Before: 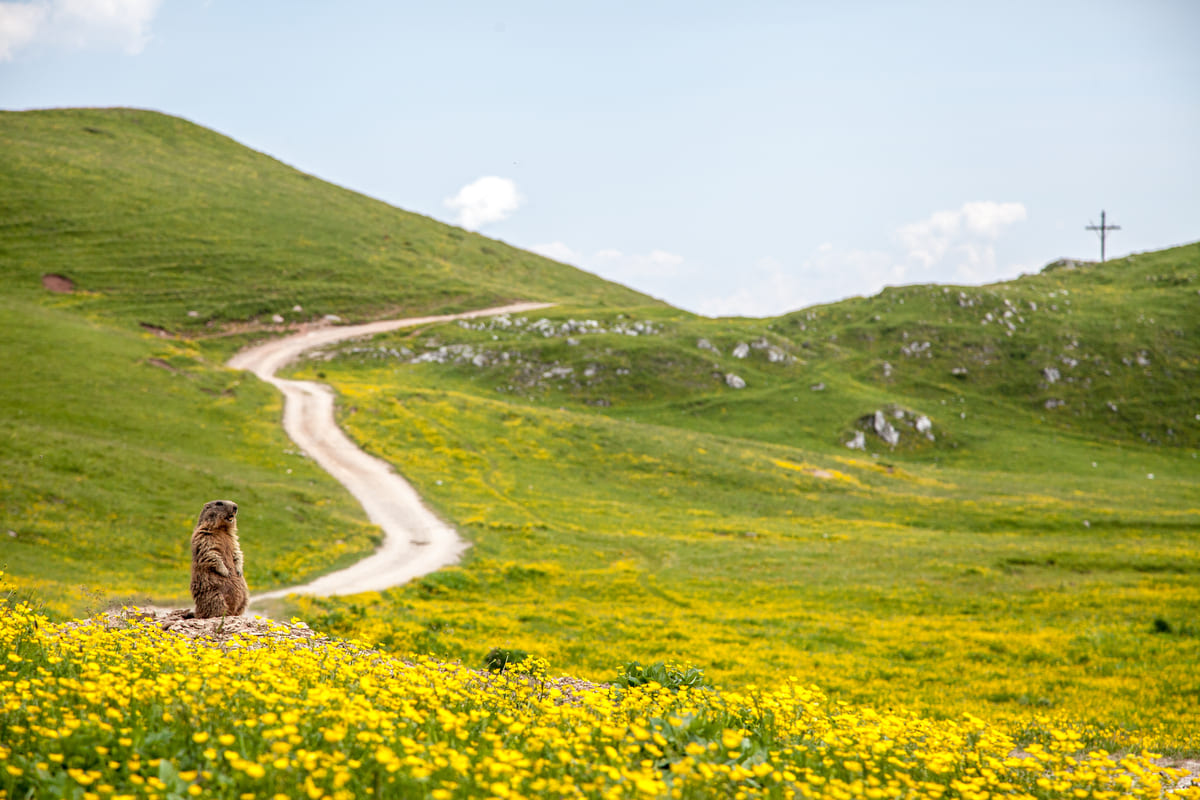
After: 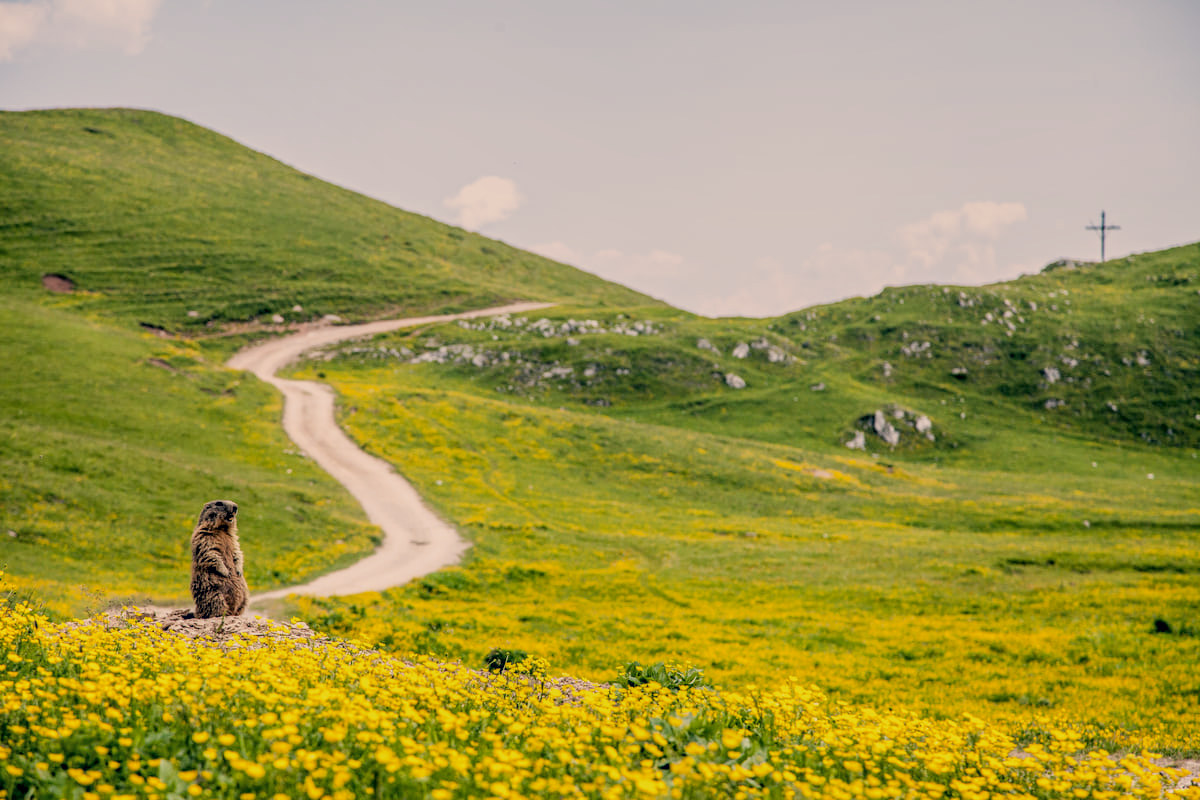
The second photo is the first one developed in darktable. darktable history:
color correction: highlights a* 10.33, highlights b* 14.09, shadows a* -10.18, shadows b* -15.13
filmic rgb: black relative exposure -6.05 EV, white relative exposure 6.94 EV, hardness 2.23, preserve chrominance max RGB
local contrast: detail 142%
